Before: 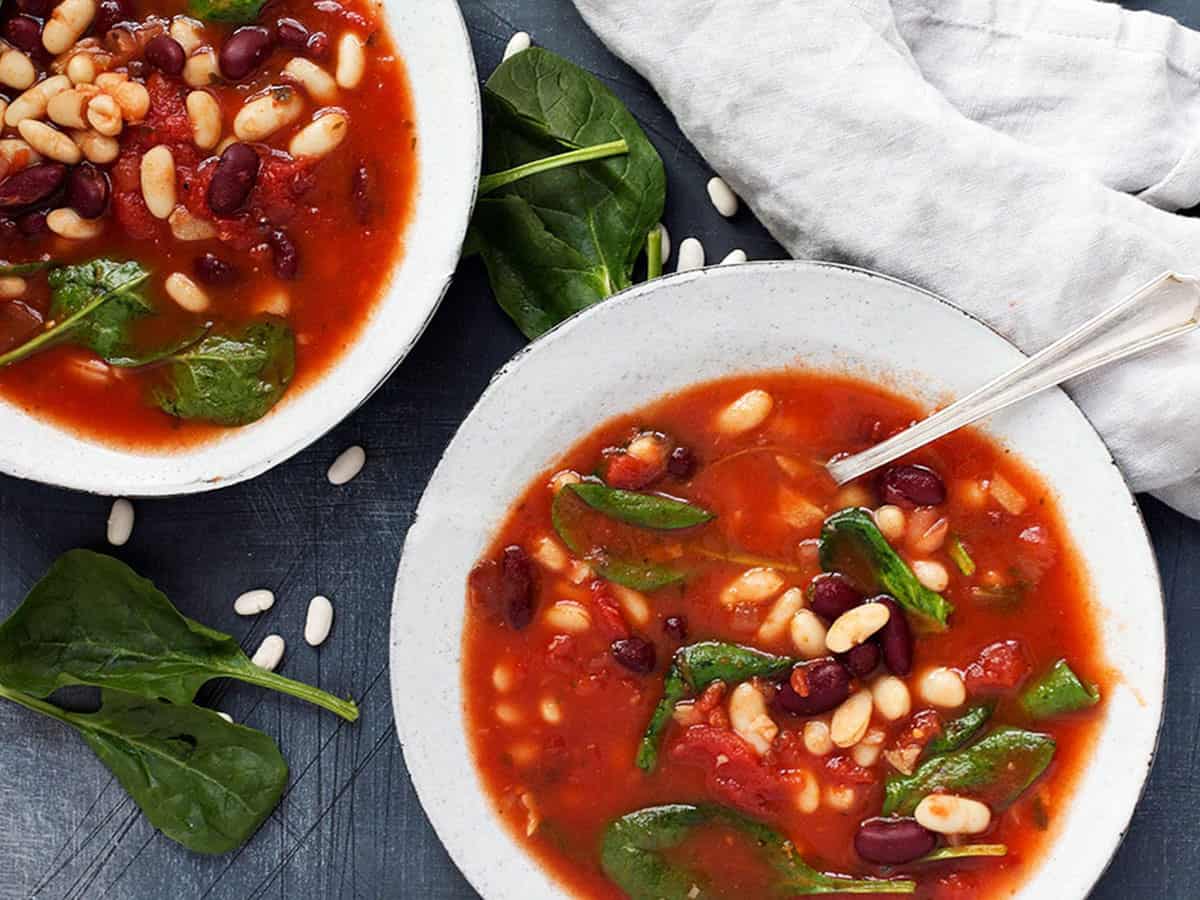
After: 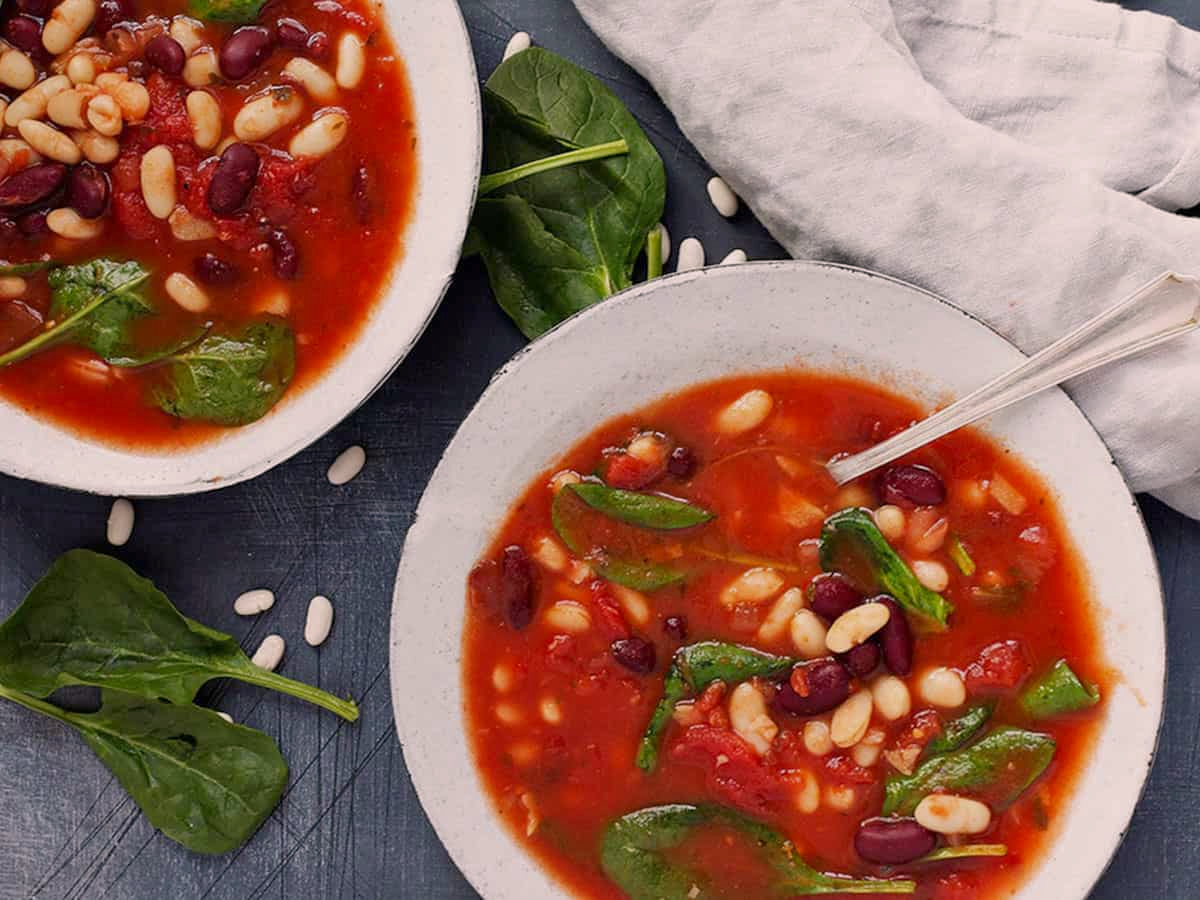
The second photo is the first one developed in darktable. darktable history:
tone equalizer: -8 EV 0.25 EV, -7 EV 0.417 EV, -6 EV 0.417 EV, -5 EV 0.25 EV, -3 EV -0.25 EV, -2 EV -0.417 EV, -1 EV -0.417 EV, +0 EV -0.25 EV, edges refinement/feathering 500, mask exposure compensation -1.57 EV, preserve details guided filter
color correction: highlights a* 7.34, highlights b* 4.37
